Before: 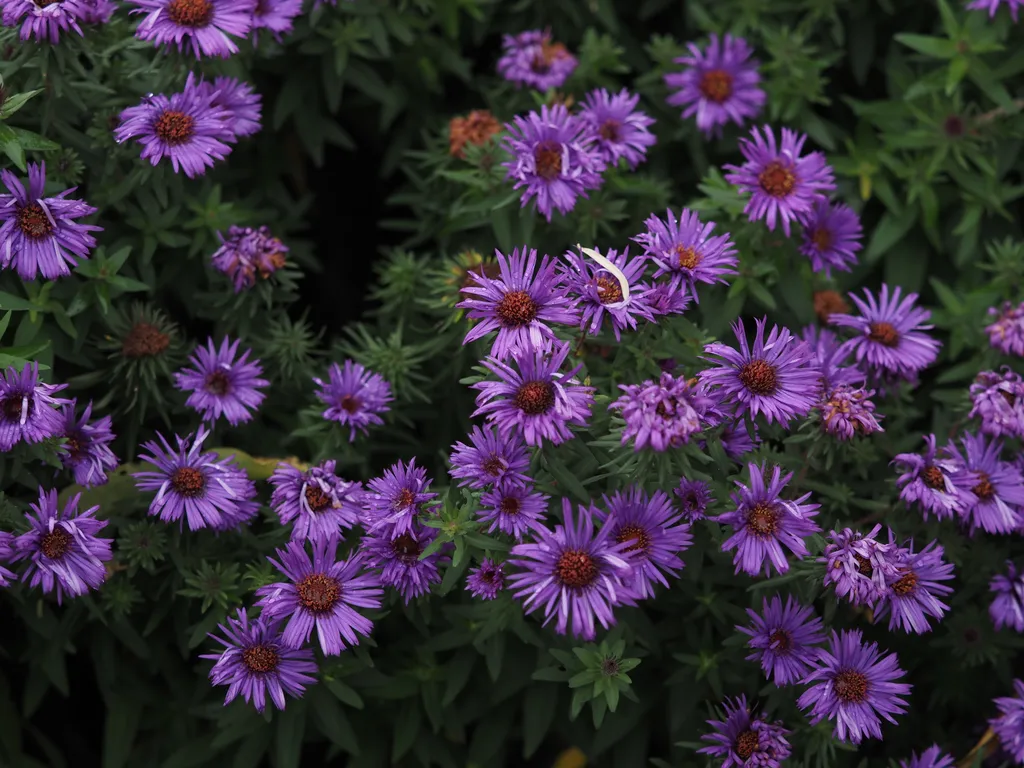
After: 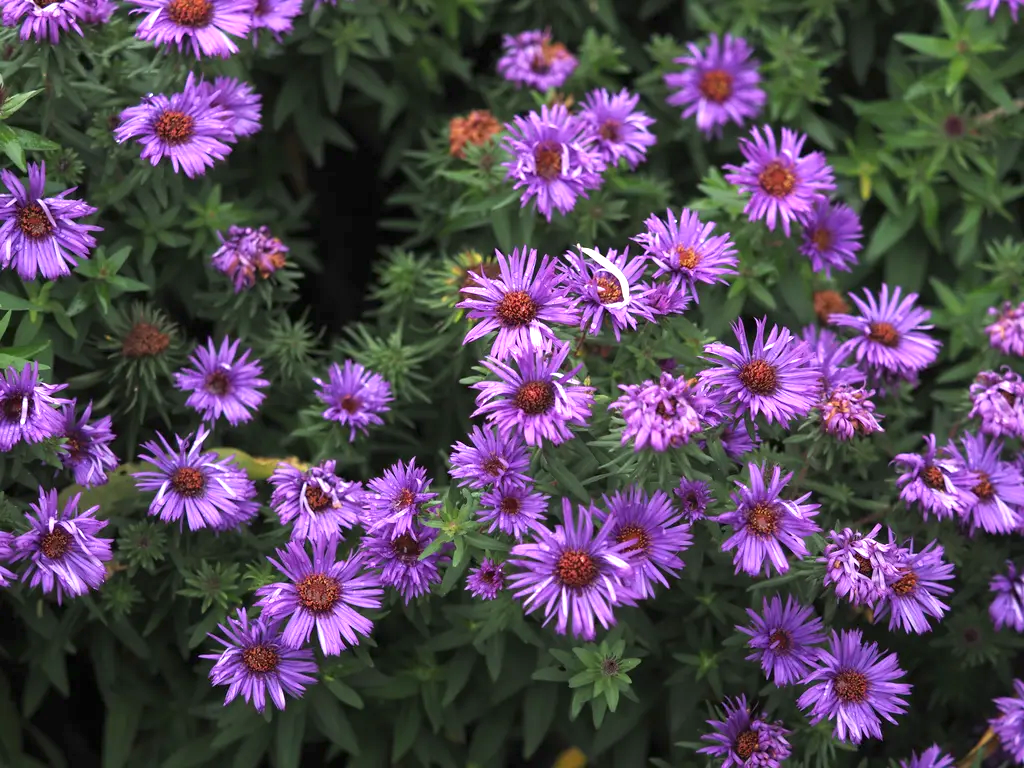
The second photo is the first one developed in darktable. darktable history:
exposure: black level correction 0, exposure 1.199 EV, compensate highlight preservation false
